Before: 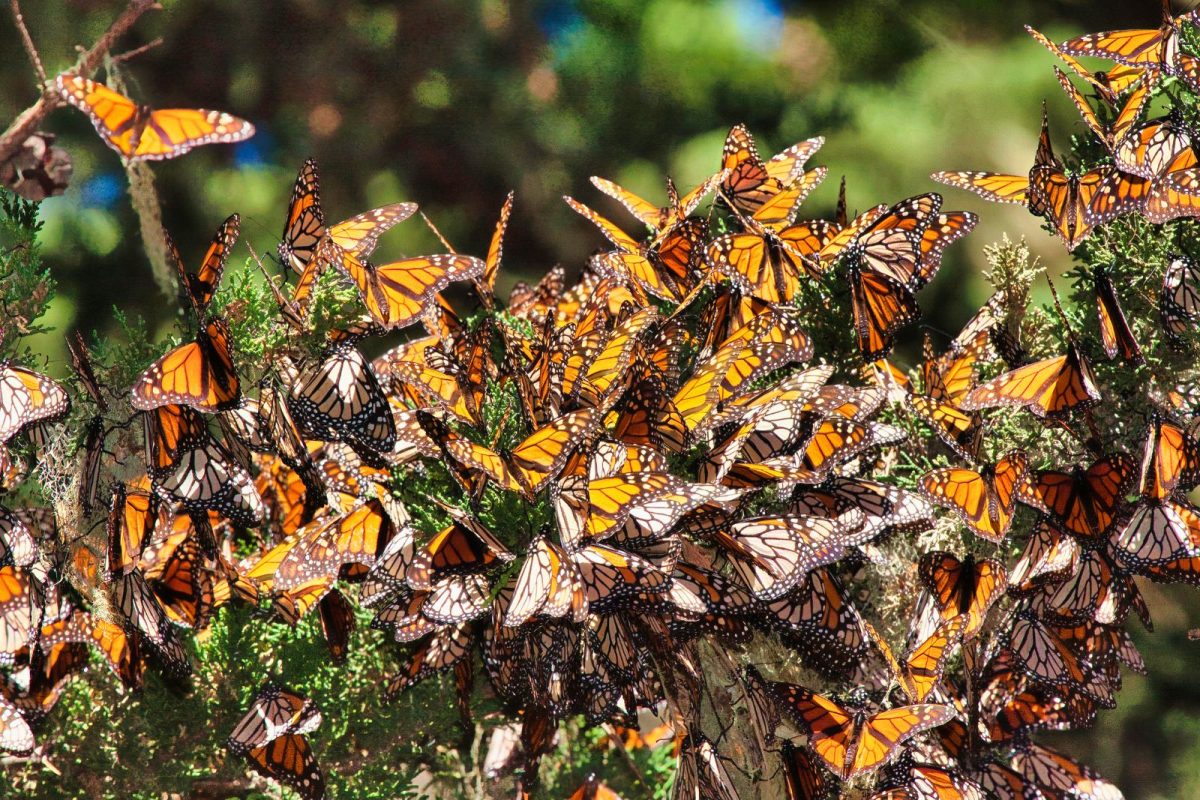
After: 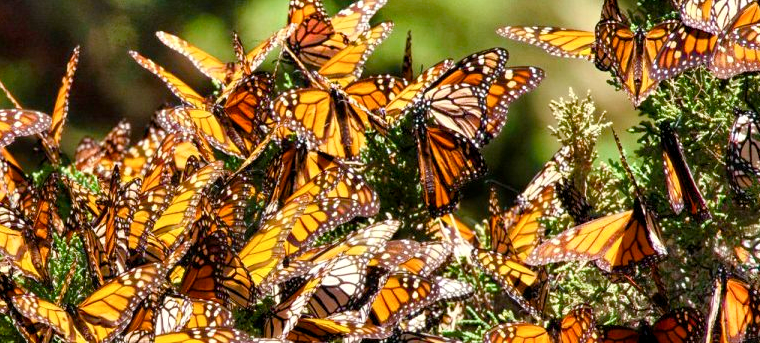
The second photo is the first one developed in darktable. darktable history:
crop: left 36.194%, top 18.158%, right 0.406%, bottom 38.958%
color balance rgb: global offset › luminance -0.286%, global offset › hue 260.19°, perceptual saturation grading › global saturation 20%, perceptual saturation grading › highlights -25.363%, perceptual saturation grading › shadows 24.567%, global vibrance 14.686%
exposure: exposure 0.164 EV, compensate highlight preservation false
